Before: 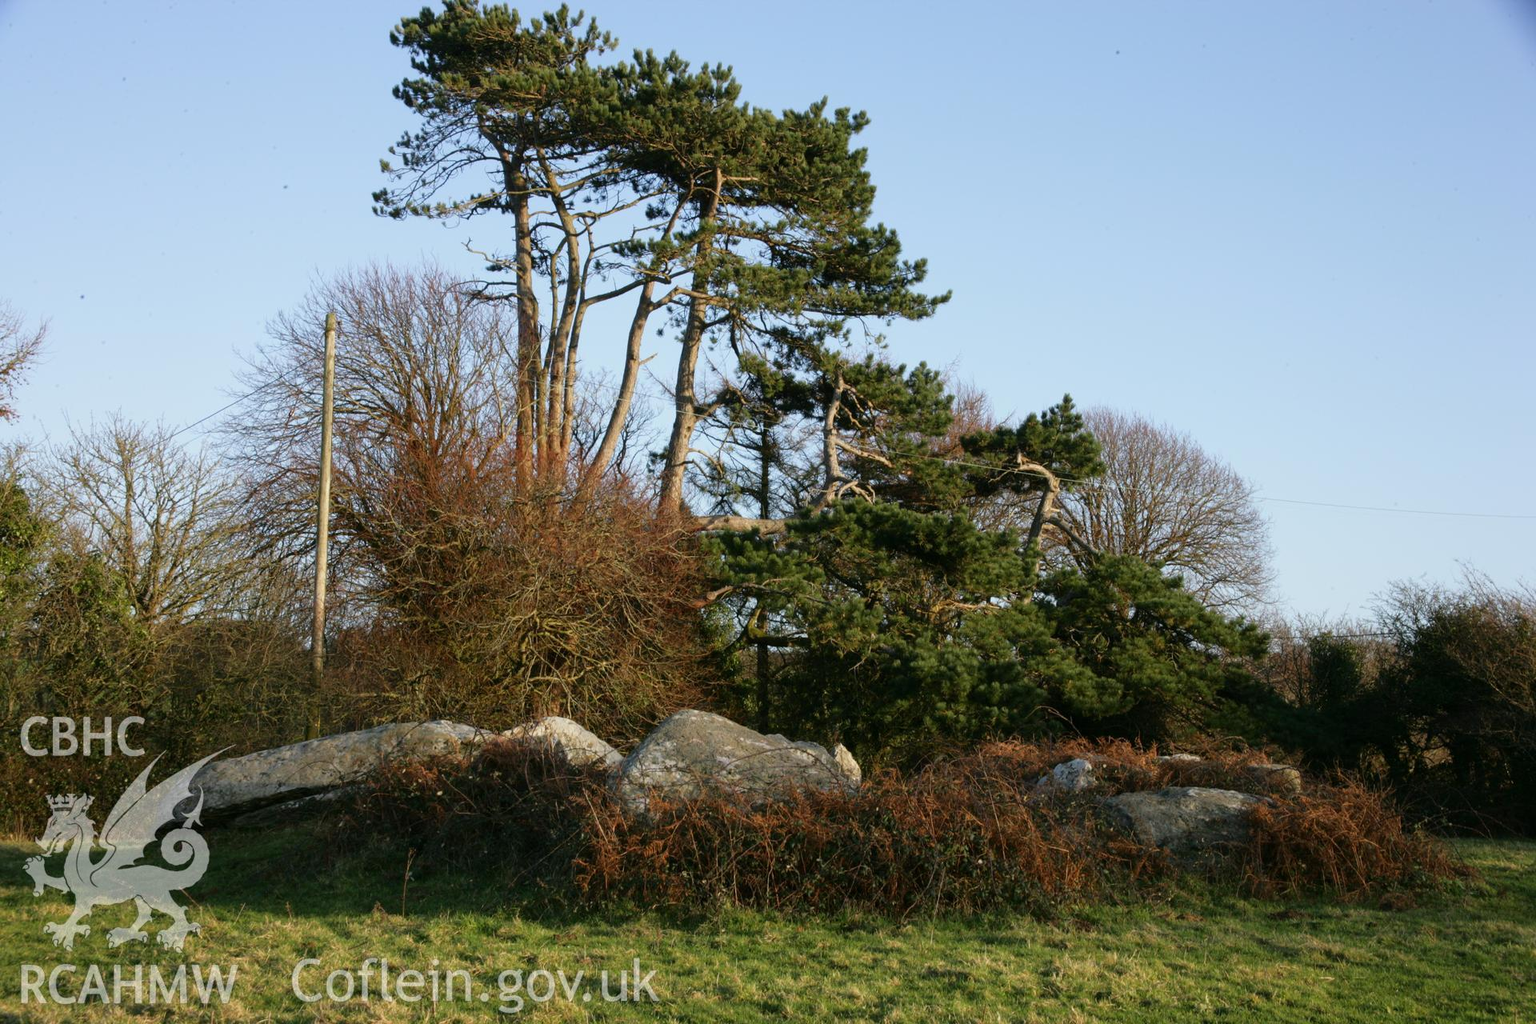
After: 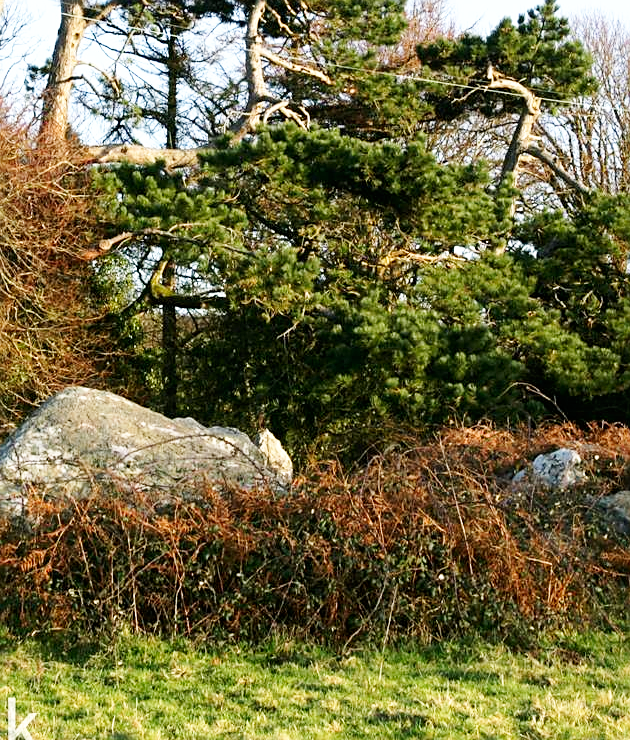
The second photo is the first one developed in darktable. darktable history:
crop: left 40.84%, top 39.086%, right 25.982%, bottom 2.829%
sharpen: on, module defaults
exposure: black level correction 0, exposure 0.5 EV, compensate highlight preservation false
base curve: curves: ch0 [(0, 0) (0.005, 0.002) (0.15, 0.3) (0.4, 0.7) (0.75, 0.95) (1, 1)], preserve colors none
